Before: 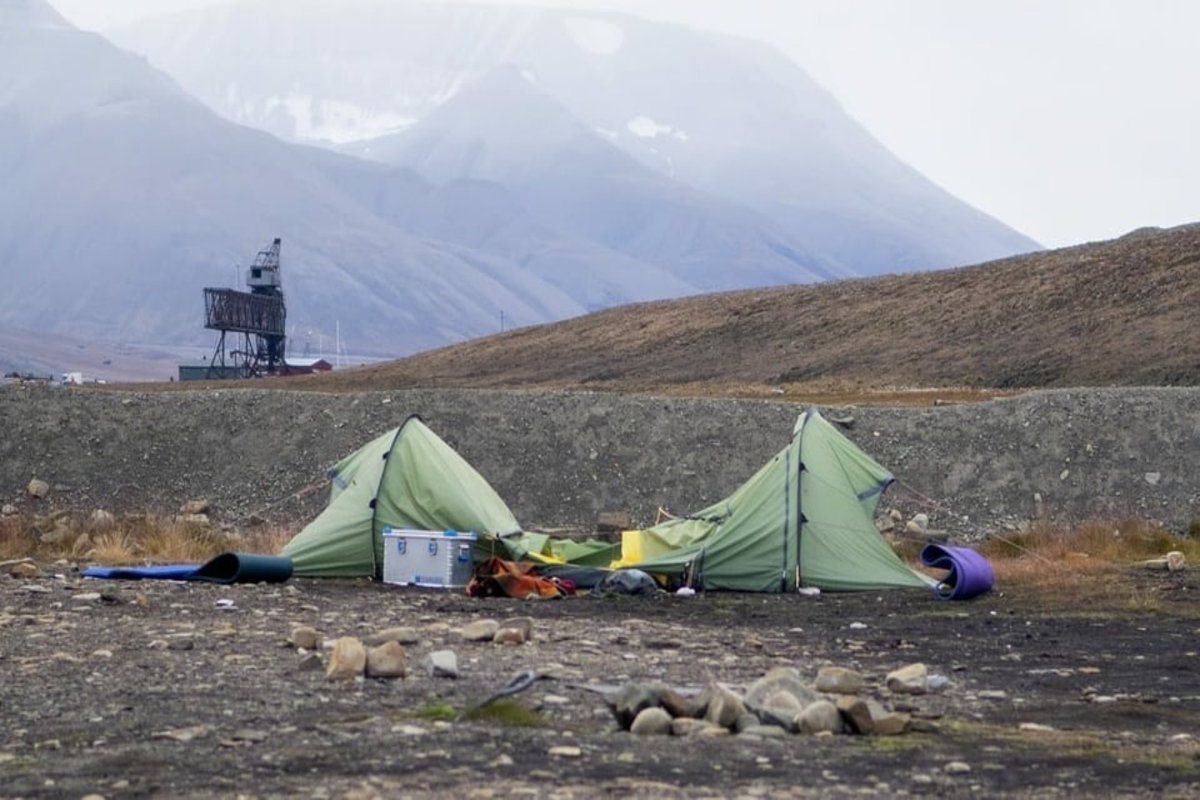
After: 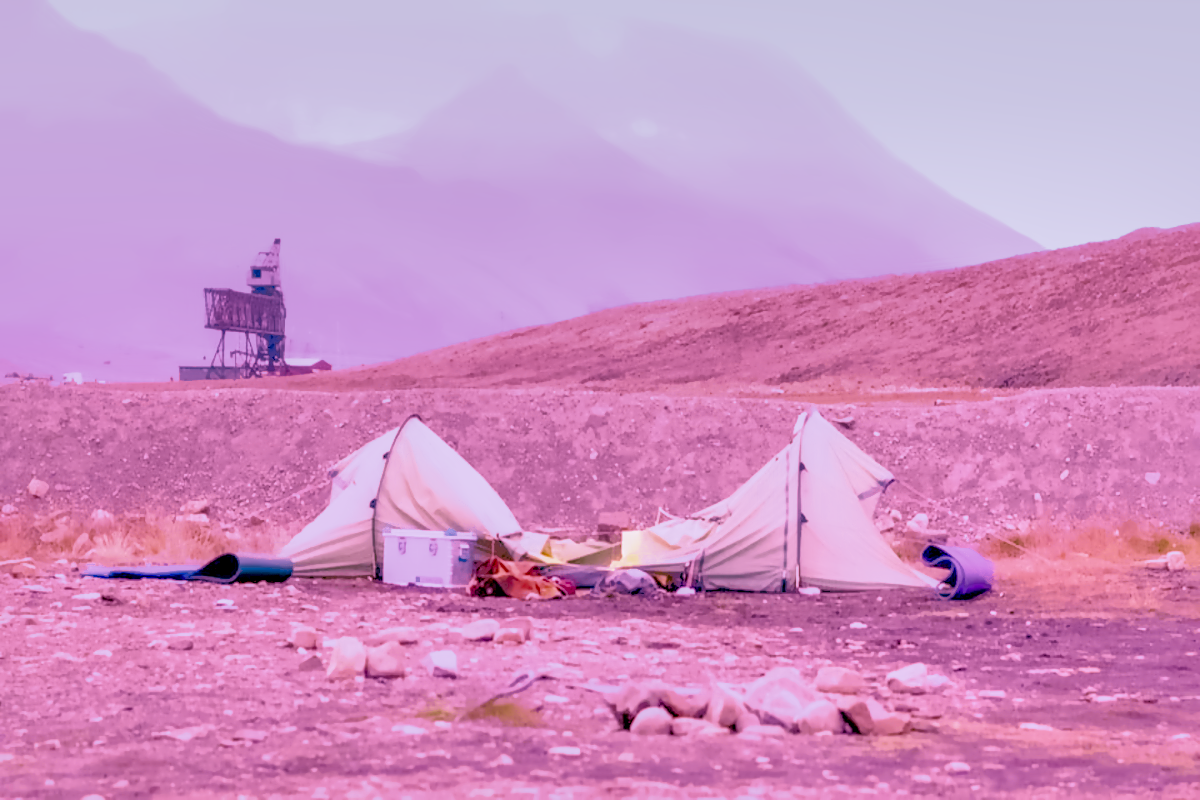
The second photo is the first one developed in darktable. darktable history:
local contrast: highlights 60%, shadows 60%, detail 160%
color calibration: illuminant as shot in camera, x 0.358, y 0.373, temperature 4628.91 K
color balance rgb: perceptual saturation grading › global saturation 35%, perceptual saturation grading › highlights -30%, perceptual saturation grading › shadows 35%, perceptual brilliance grading › global brilliance 3%, perceptual brilliance grading › highlights -3%, perceptual brilliance grading › shadows 3%
denoise (profiled): preserve shadows 1.52, scattering 0.002, a [-1, 0, 0], compensate highlight preservation false
haze removal: compatibility mode true, adaptive false
highlight reconstruction: on, module defaults
hot pixels: on, module defaults
lens correction: scale 1, crop 1, focal 16, aperture 5.6, distance 1000, camera "Canon EOS RP", lens "Canon RF 16mm F2.8 STM"
shadows and highlights: shadows 40, highlights -60
white balance: red 2.229, blue 1.46
velvia: strength 45%
filmic rgb: black relative exposure -7.65 EV, white relative exposure 4.56 EV, hardness 3.61
tone equalizer "contrast tone curve: medium": -8 EV -0.75 EV, -7 EV -0.7 EV, -6 EV -0.6 EV, -5 EV -0.4 EV, -3 EV 0.4 EV, -2 EV 0.6 EV, -1 EV 0.7 EV, +0 EV 0.75 EV, edges refinement/feathering 500, mask exposure compensation -1.57 EV, preserve details no
